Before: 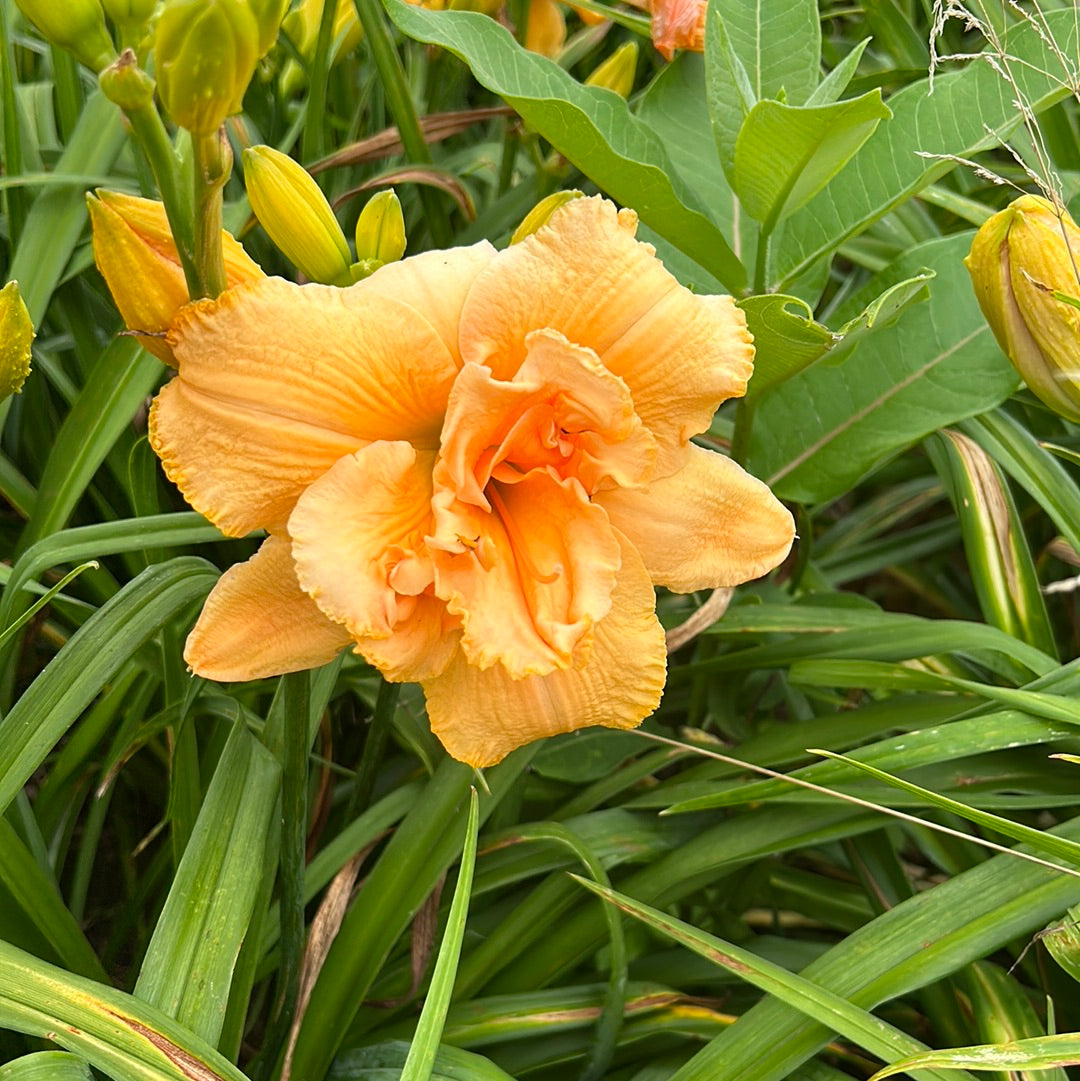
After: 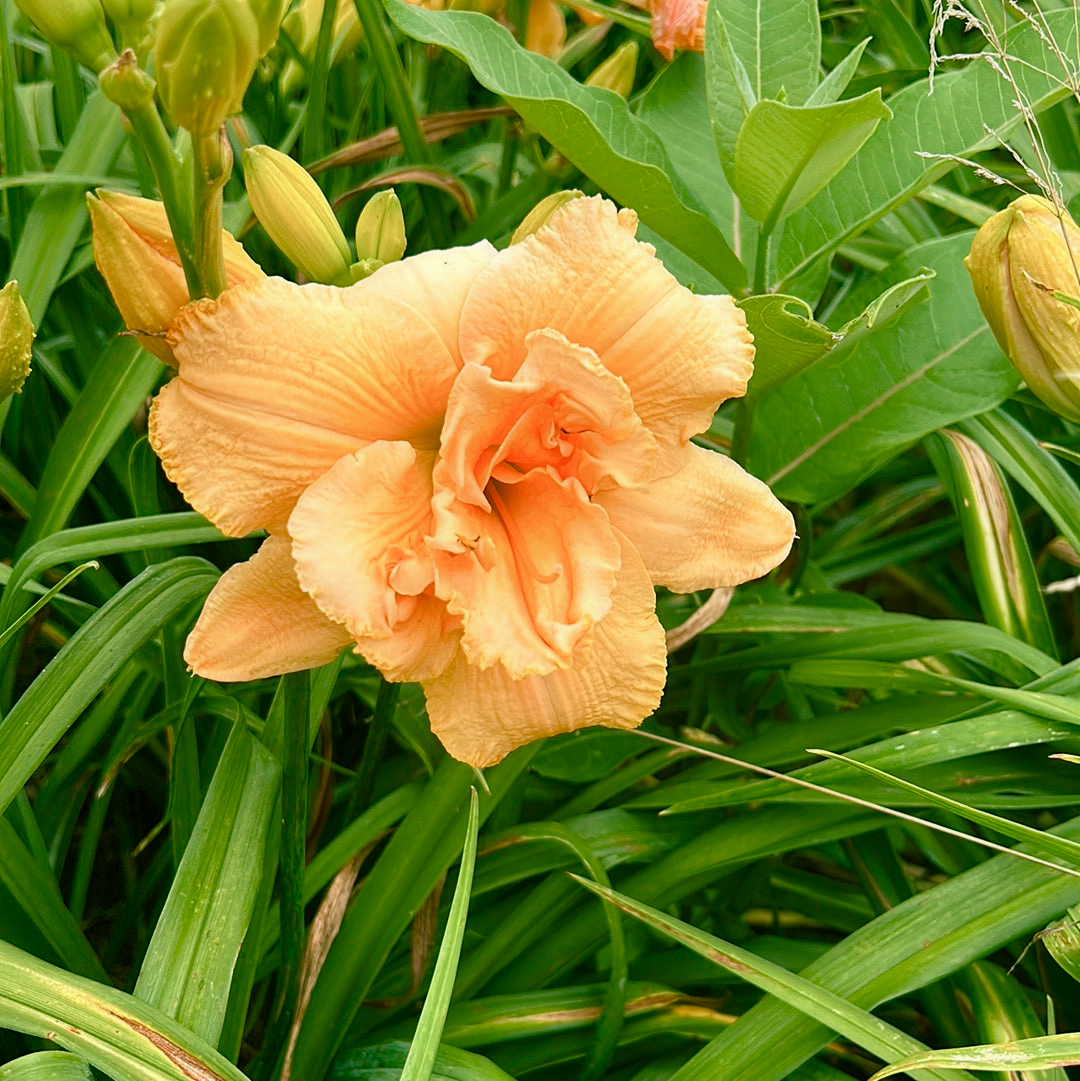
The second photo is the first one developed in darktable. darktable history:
contrast equalizer: octaves 7, y [[0.511, 0.558, 0.631, 0.632, 0.559, 0.512], [0.5 ×6], [0.5 ×6], [0 ×6], [0 ×6]], mix -0.215
velvia: on, module defaults
color balance rgb: shadows lift › chroma 12.054%, shadows lift › hue 133.77°, global offset › luminance -0.294%, global offset › hue 260.98°, linear chroma grading › global chroma 8.457%, perceptual saturation grading › global saturation 20%, perceptual saturation grading › highlights -50.472%, perceptual saturation grading › shadows 30.177%, global vibrance 9.6%
